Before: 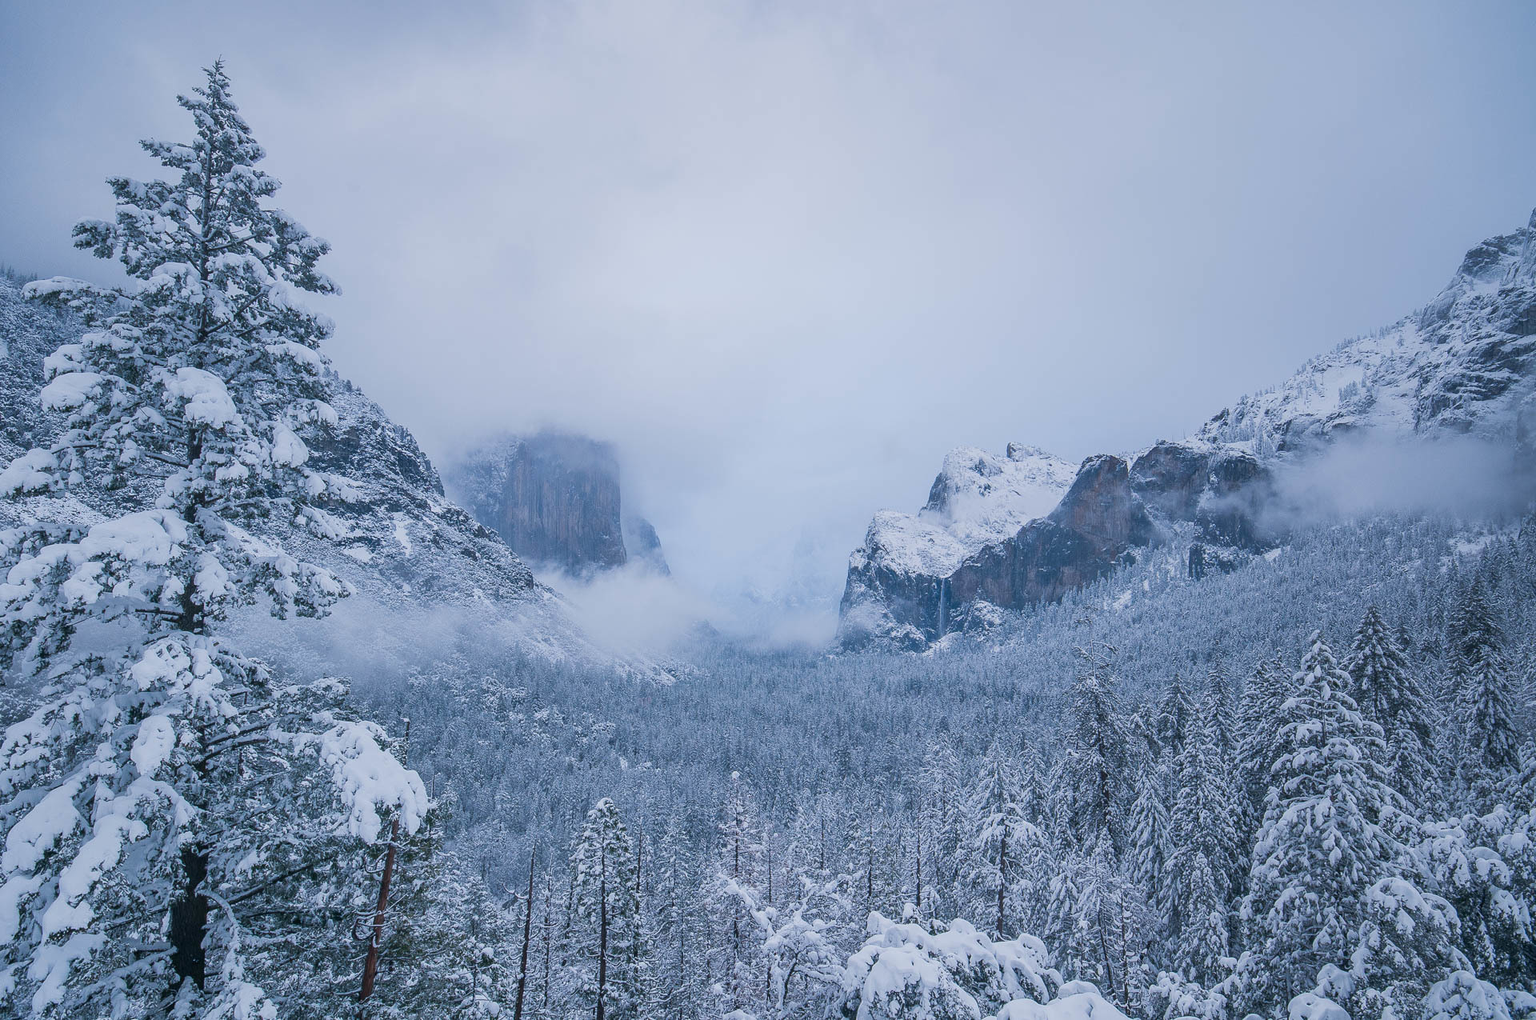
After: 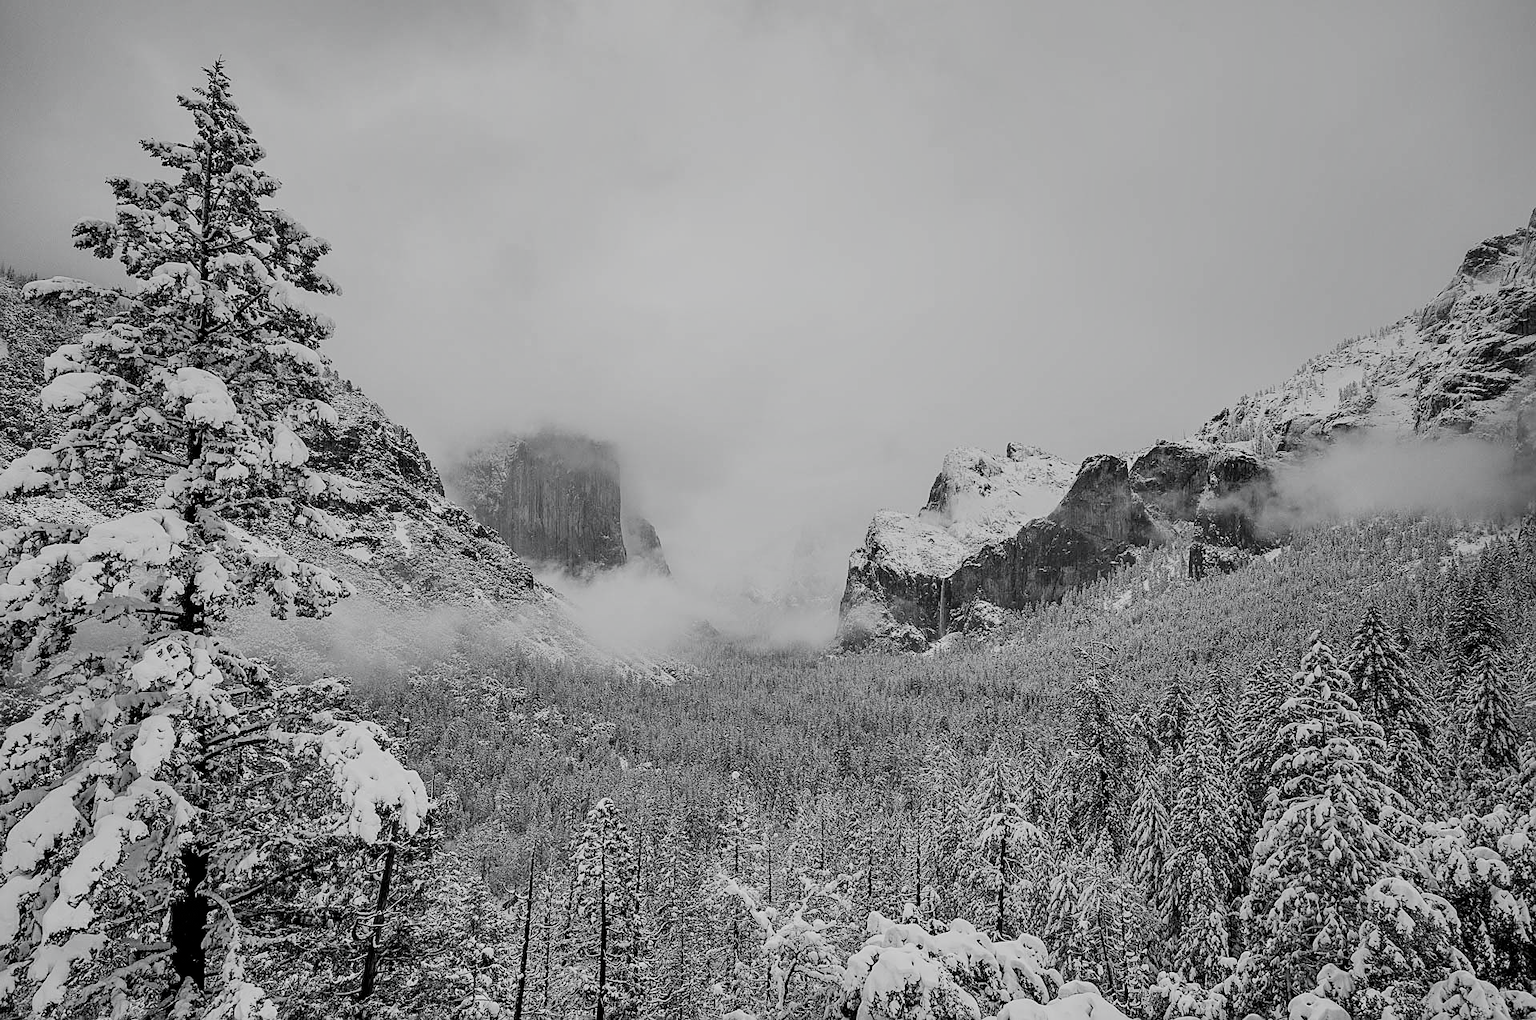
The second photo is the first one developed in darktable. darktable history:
sharpen: on, module defaults
filmic rgb: black relative exposure -7.65 EV, white relative exposure 4.56 EV, hardness 3.61
color zones: curves: ch1 [(0, 0.153) (0.143, 0.15) (0.286, 0.151) (0.429, 0.152) (0.571, 0.152) (0.714, 0.151) (0.857, 0.151) (1, 0.153)], mix 38.9%
contrast equalizer: octaves 7, y [[0.601, 0.6, 0.598, 0.598, 0.6, 0.601], [0.5 ×6], [0.5 ×6], [0 ×6], [0 ×6]]
